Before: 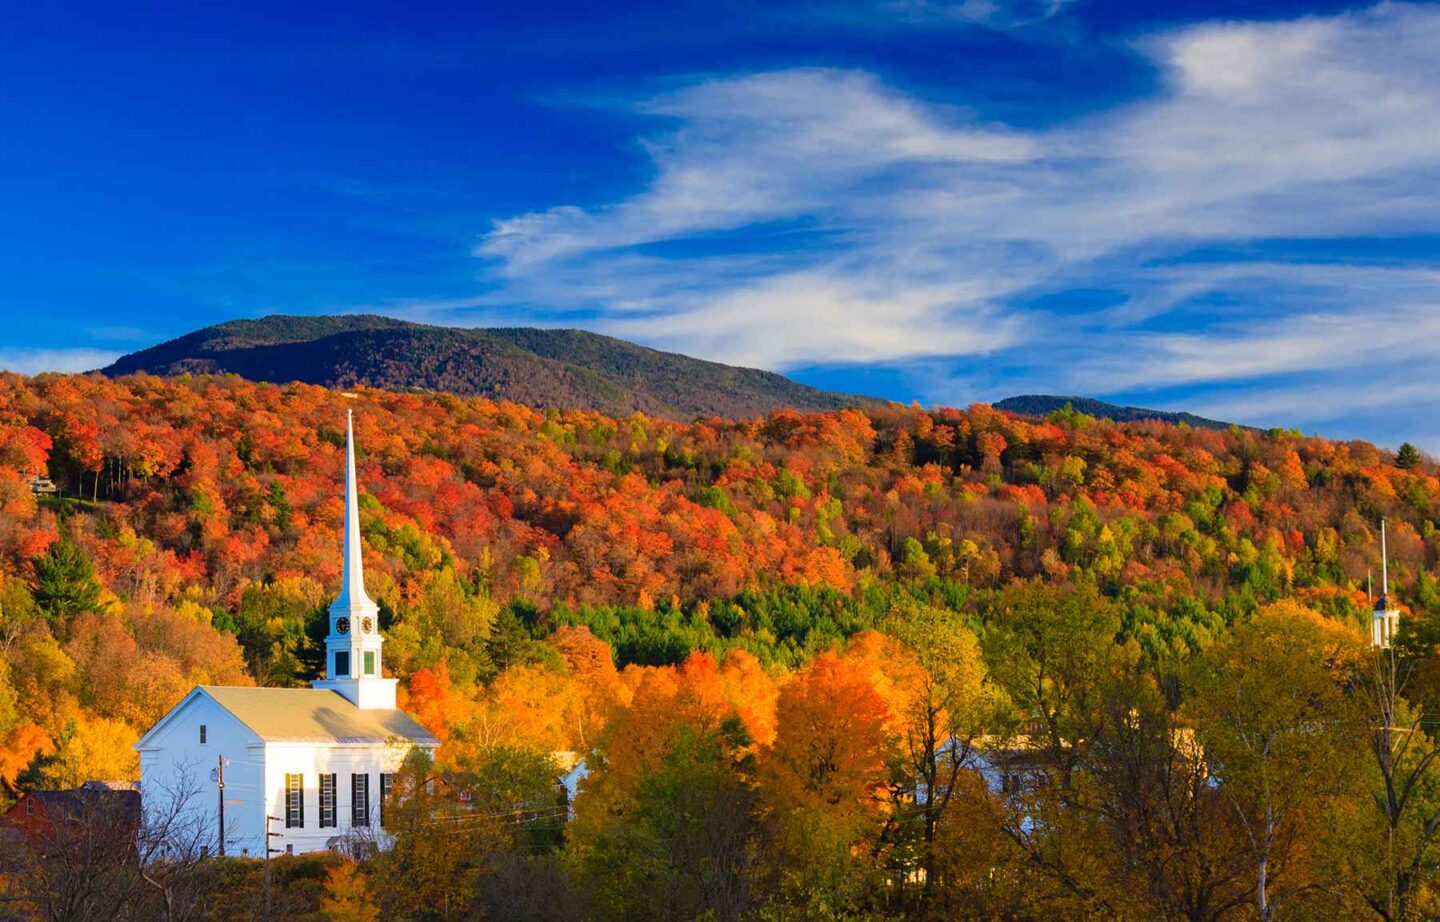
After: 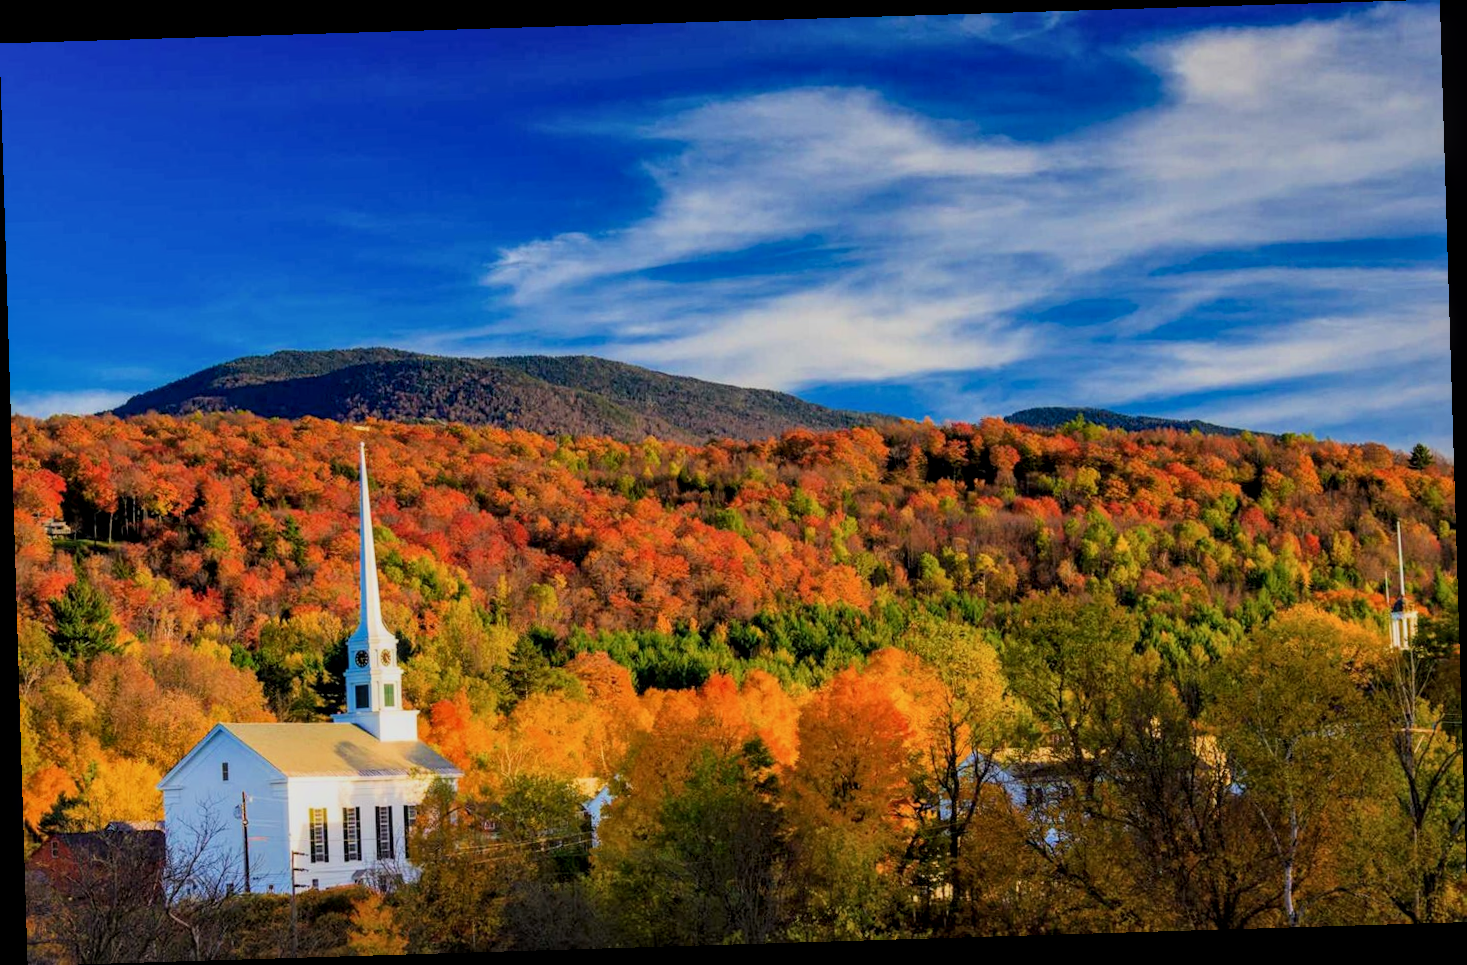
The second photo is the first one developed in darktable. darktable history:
filmic rgb: black relative exposure -7.82 EV, white relative exposure 4.29 EV, hardness 3.86, color science v6 (2022)
local contrast: detail 130%
rotate and perspective: rotation -1.75°, automatic cropping off
